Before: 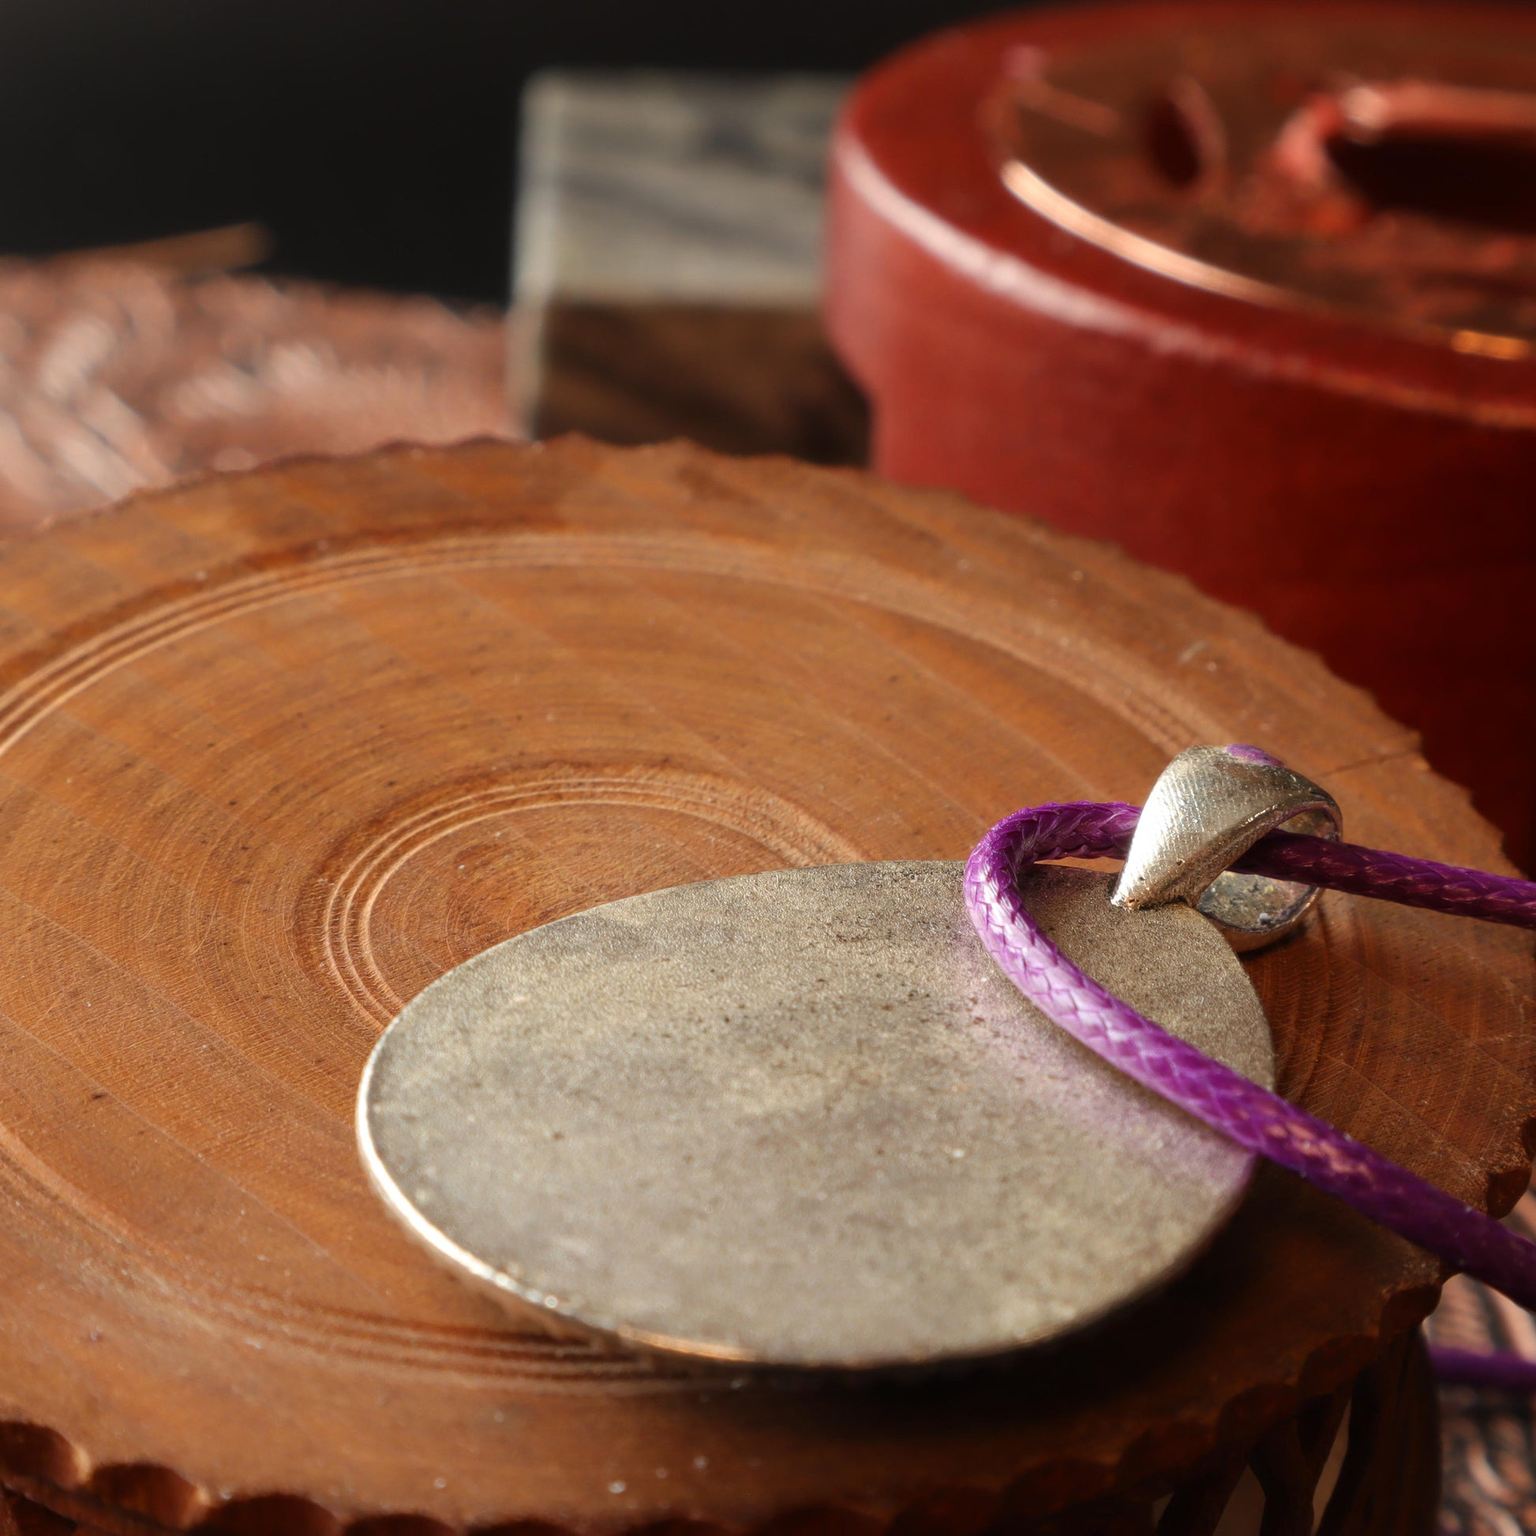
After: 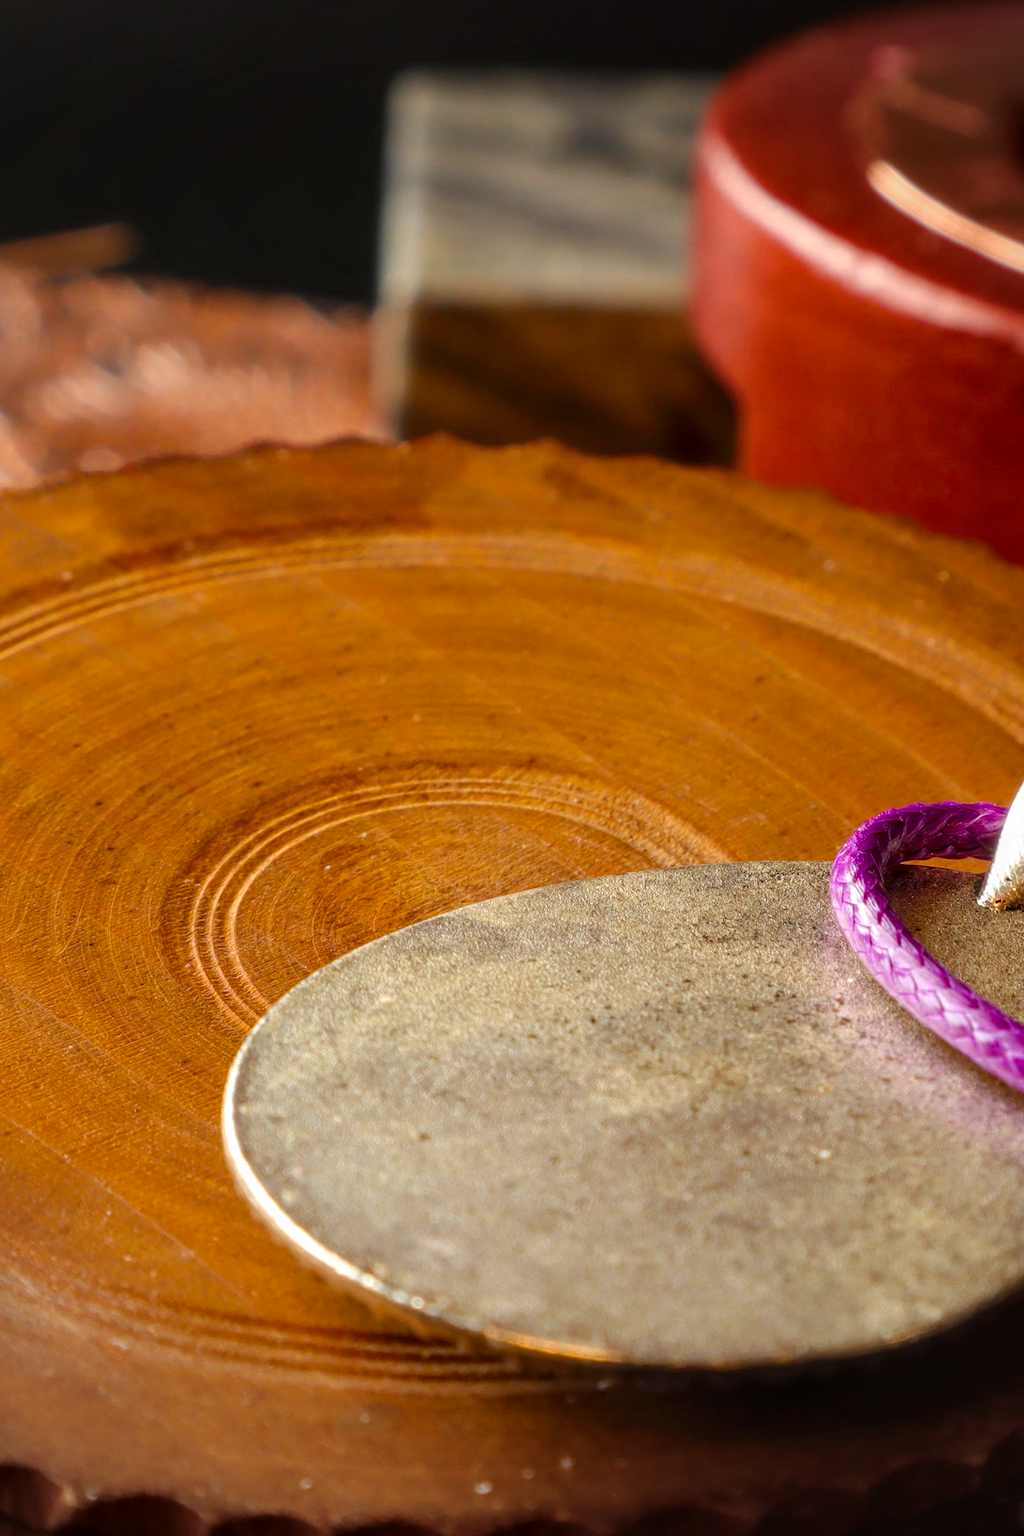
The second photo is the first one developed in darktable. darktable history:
vignetting: on, module defaults
crop and rotate: left 8.786%, right 24.548%
color balance rgb: linear chroma grading › global chroma 15%, perceptual saturation grading › global saturation 30%
local contrast: on, module defaults
